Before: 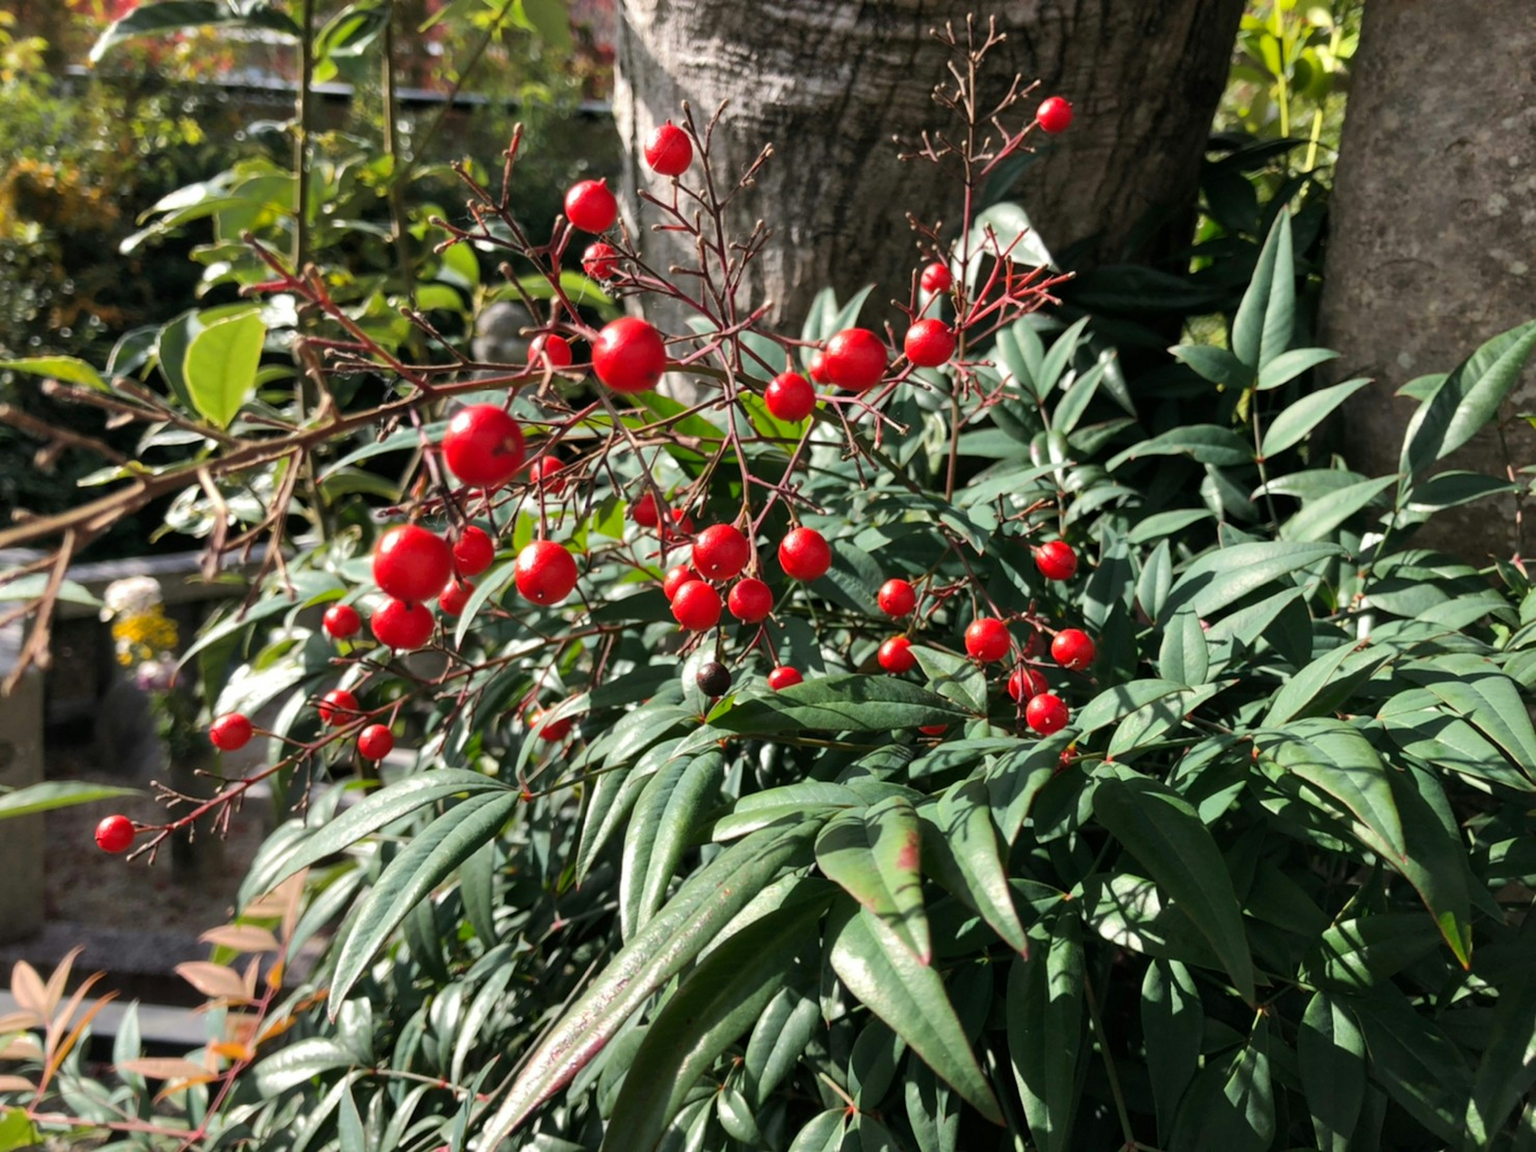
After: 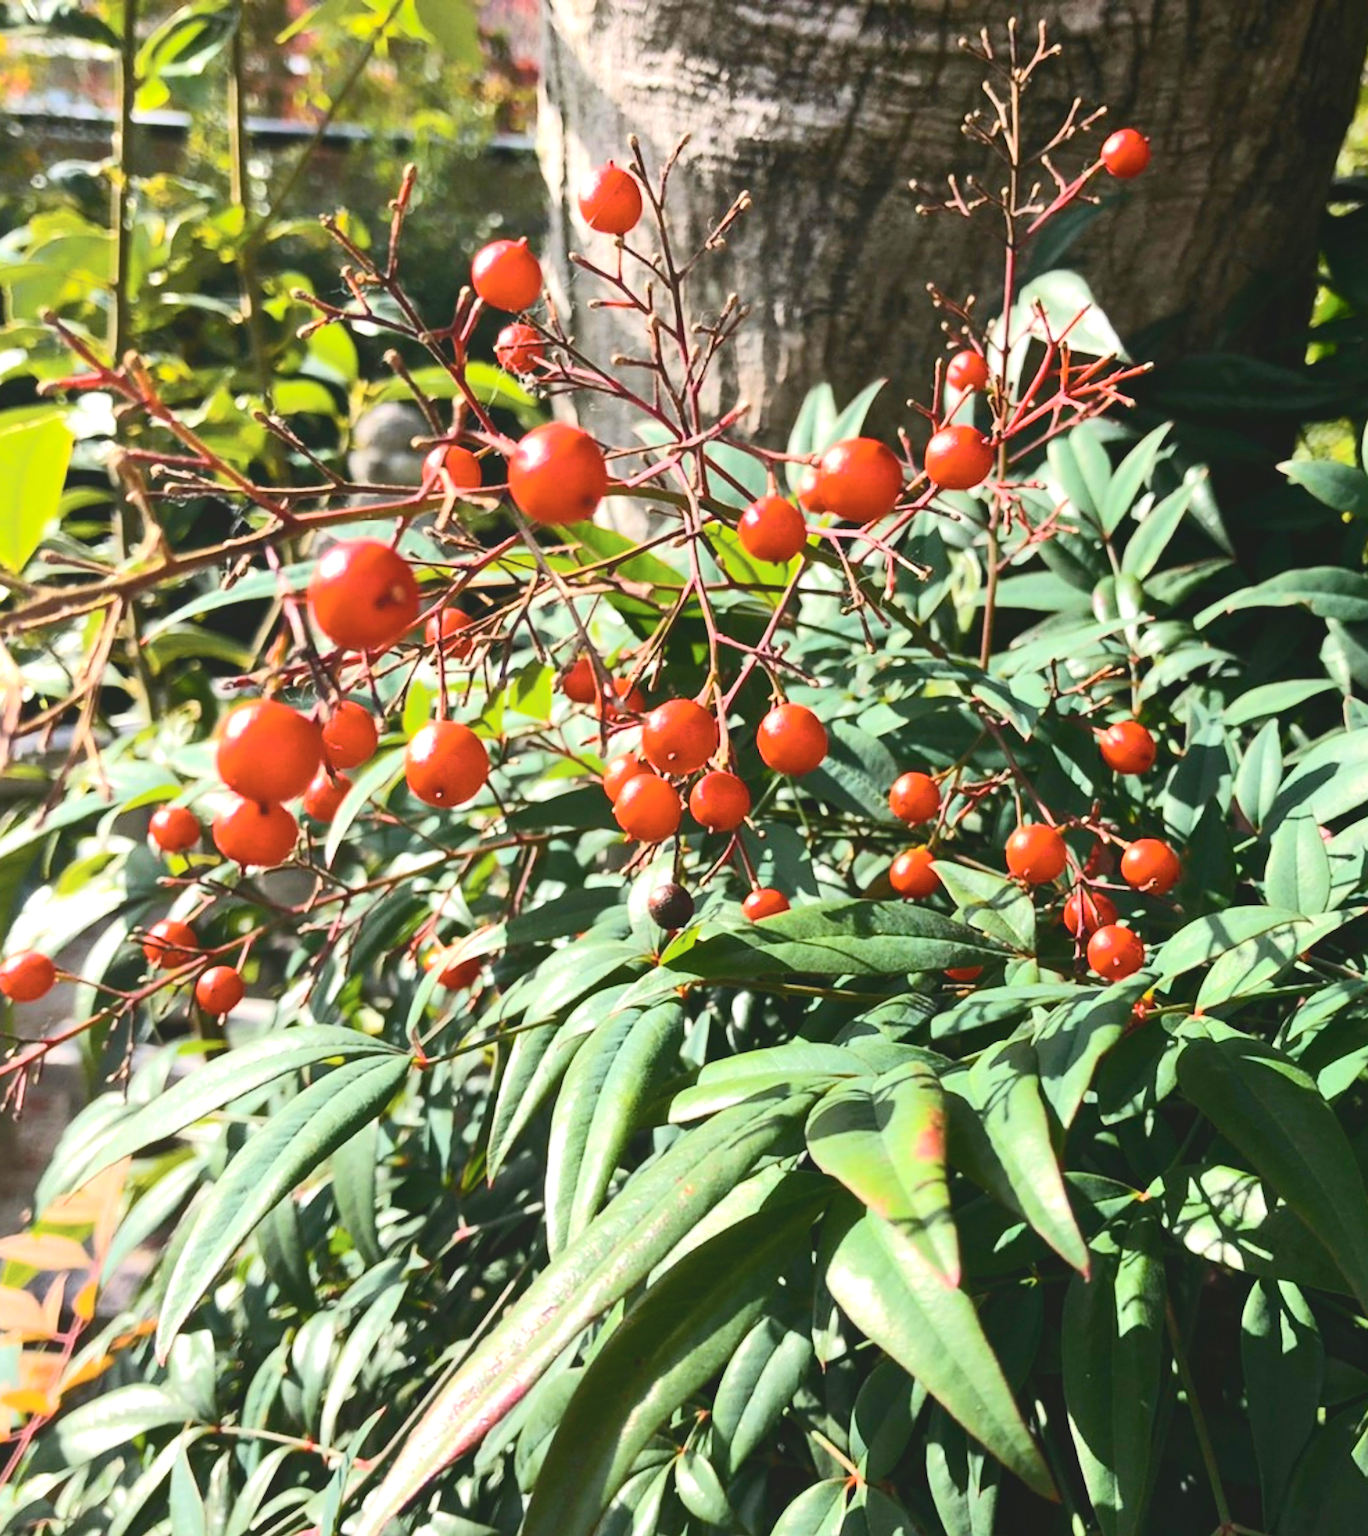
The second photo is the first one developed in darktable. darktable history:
crop and rotate: left 13.753%, right 19.468%
exposure: black level correction 0, exposure 1.199 EV, compensate exposure bias true, compensate highlight preservation false
contrast brightness saturation: contrast 0.253, saturation -0.32
color balance rgb: linear chroma grading › global chroma 20.017%, perceptual saturation grading › global saturation 29.448%
local contrast: detail 72%
sharpen: amount 0.495
